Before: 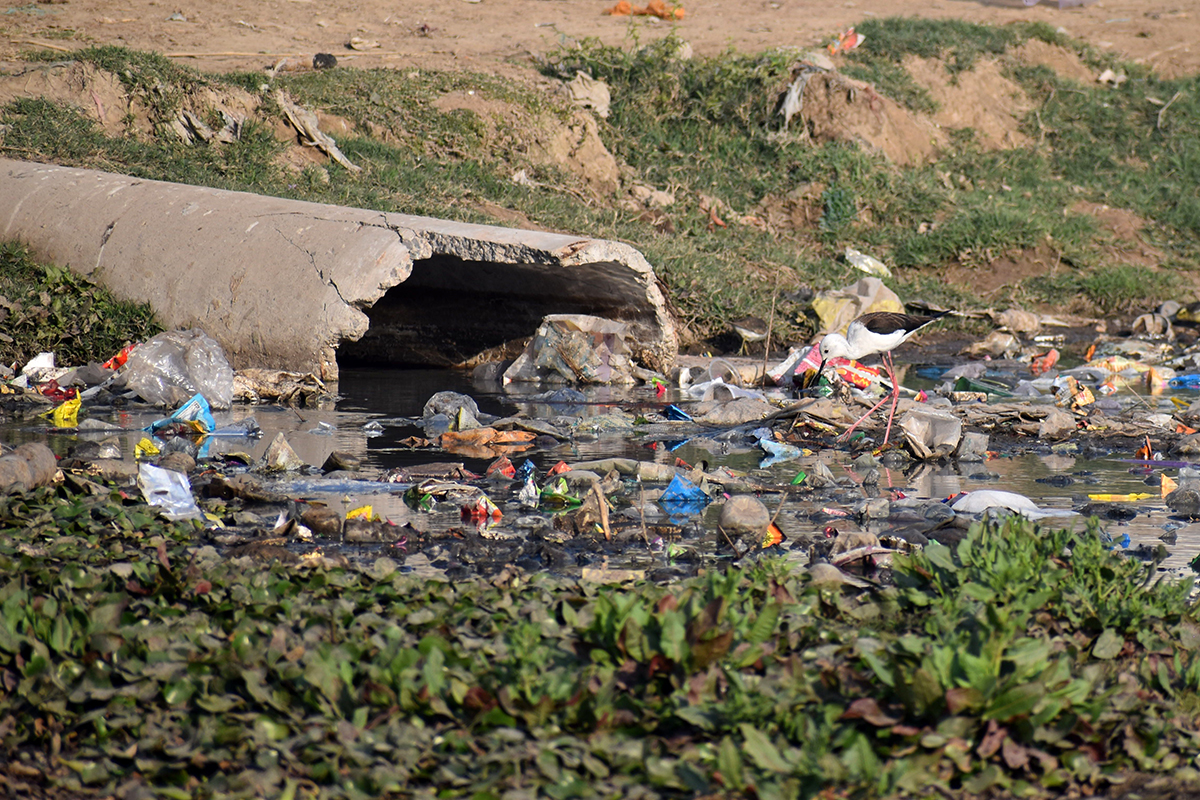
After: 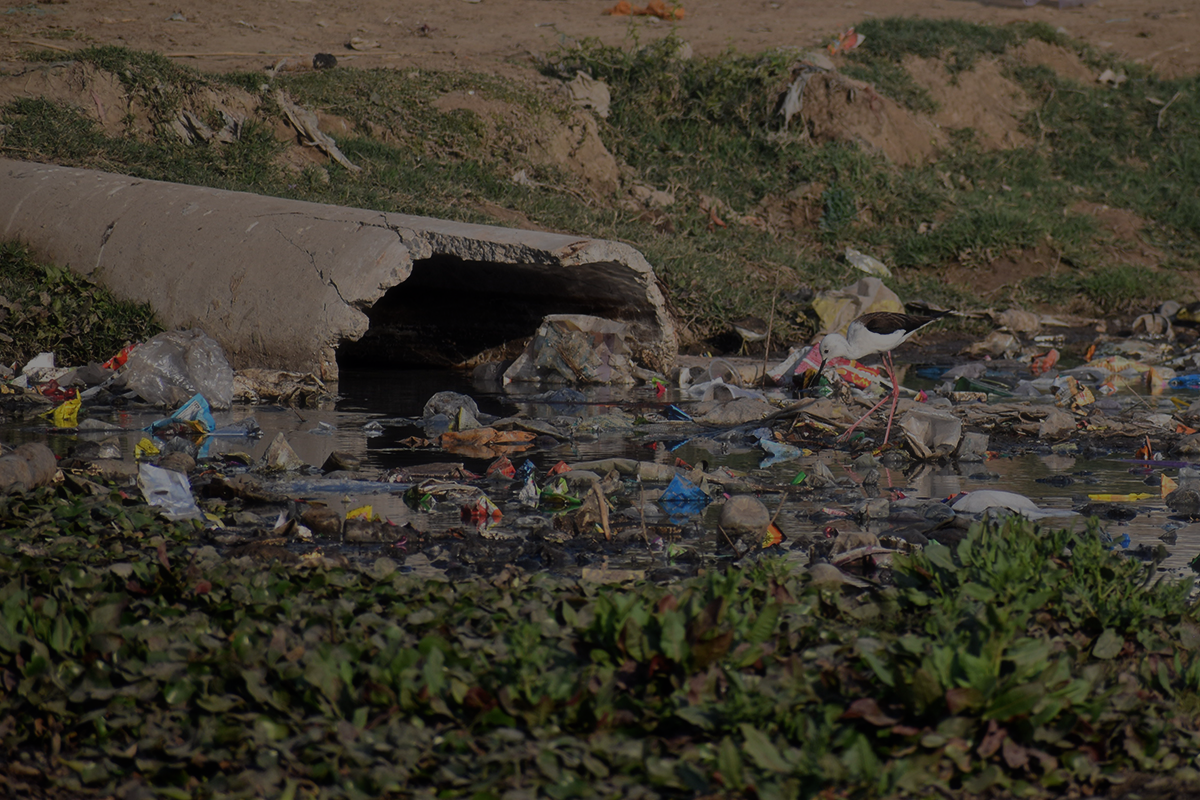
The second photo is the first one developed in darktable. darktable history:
haze removal: strength -0.056, compatibility mode true, adaptive false
exposure: exposure -1.899 EV
